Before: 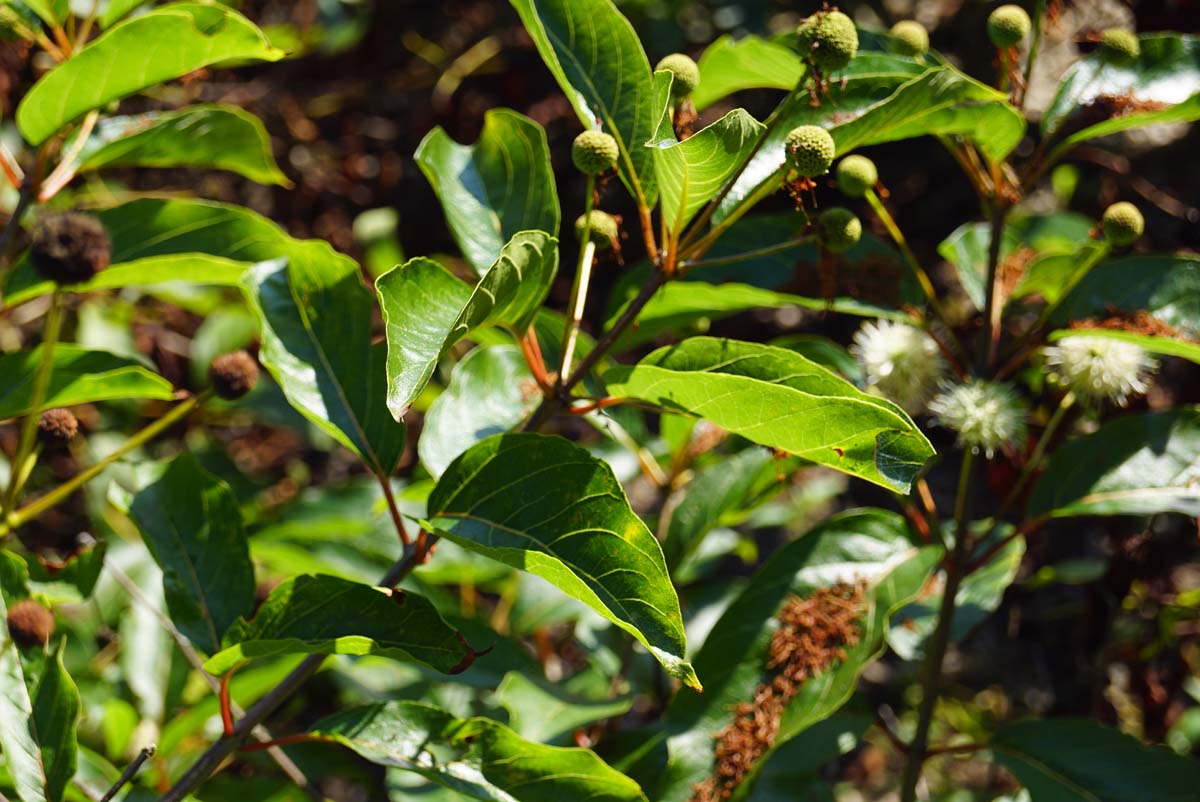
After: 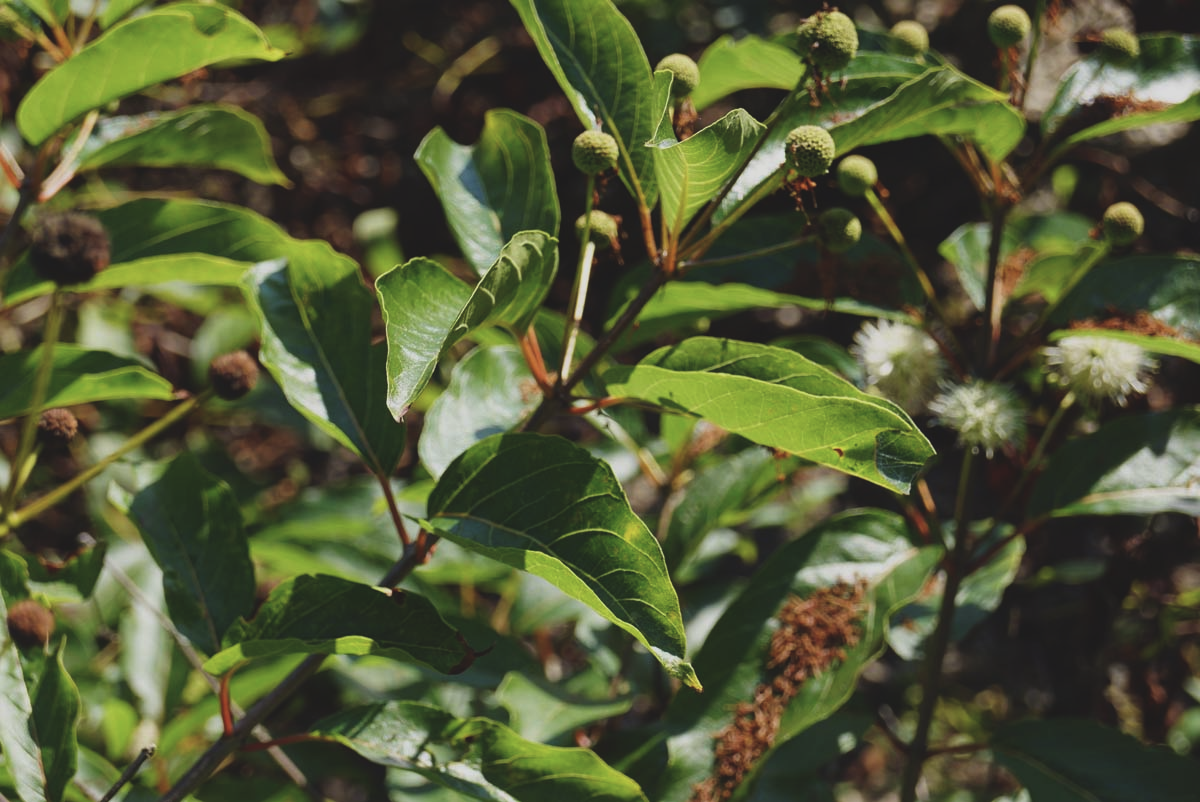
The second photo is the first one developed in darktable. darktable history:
color correction: highlights b* 0.016, saturation 0.85
exposure: black level correction -0.015, exposure -0.499 EV, compensate exposure bias true, compensate highlight preservation false
